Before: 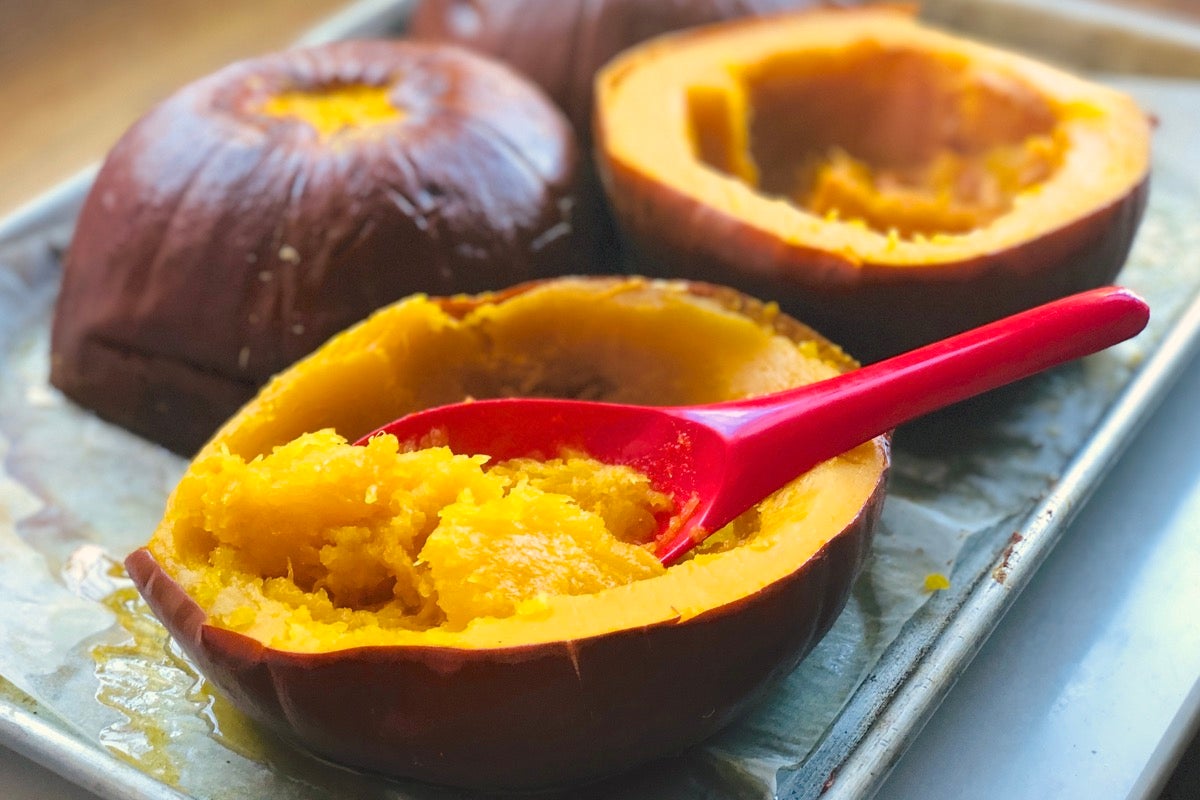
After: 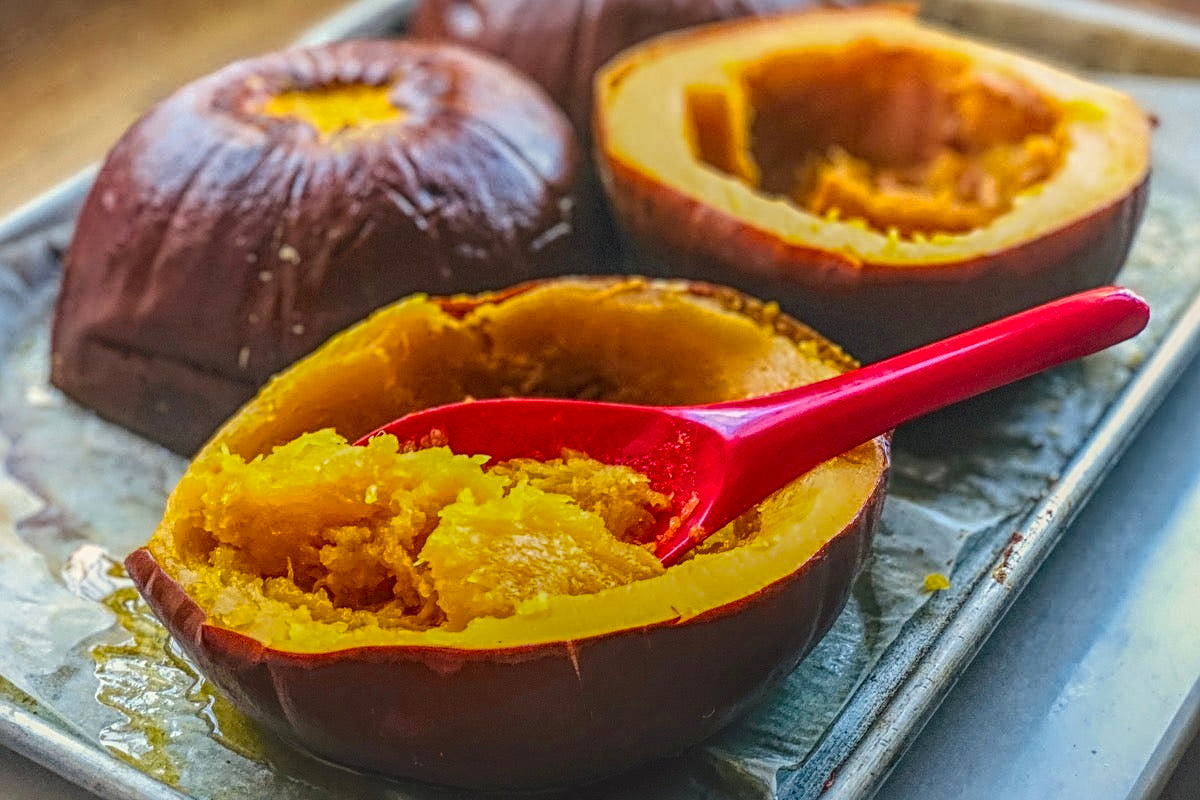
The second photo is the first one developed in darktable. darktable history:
sharpen: radius 4
local contrast: highlights 20%, shadows 30%, detail 200%, midtone range 0.2
contrast brightness saturation: contrast 0.2, brightness -0.11, saturation 0.1
